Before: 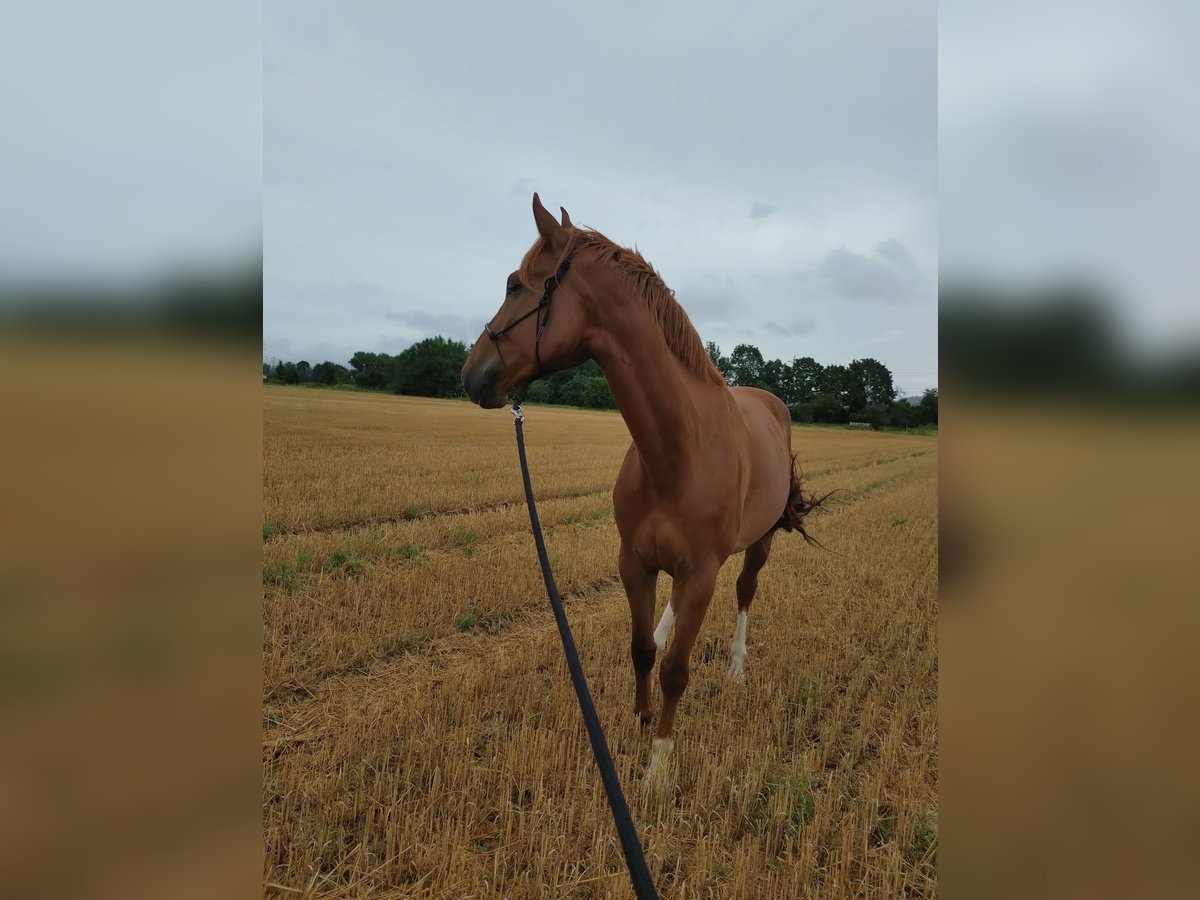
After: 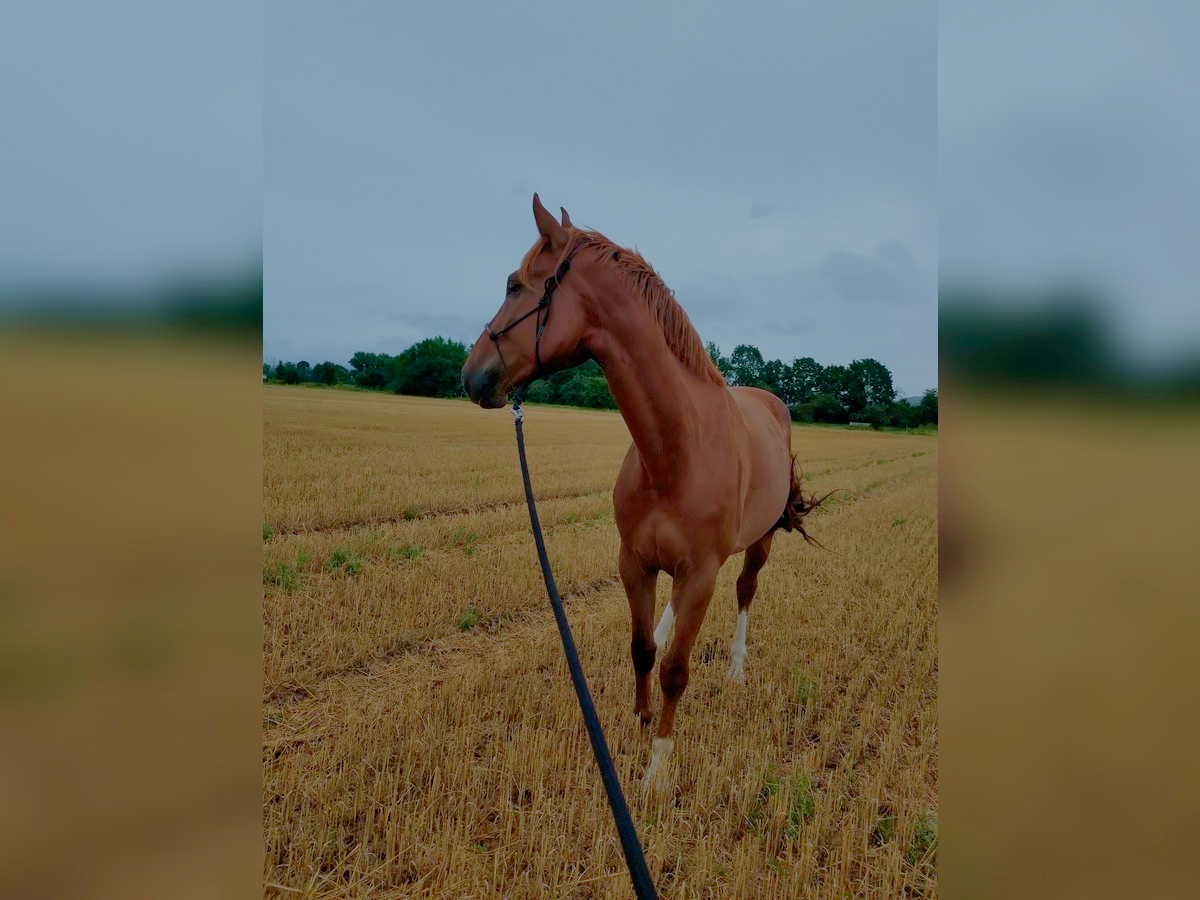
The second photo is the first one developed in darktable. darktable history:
color calibration: output R [0.972, 0.068, -0.094, 0], output G [-0.178, 1.216, -0.086, 0], output B [0.095, -0.136, 0.98, 0], illuminant custom, x 0.371, y 0.381, temperature 4283.16 K
velvia: on, module defaults
filmic rgb: black relative exposure -7 EV, white relative exposure 6 EV, threshold 3 EV, target black luminance 0%, hardness 2.73, latitude 61.22%, contrast 0.691, highlights saturation mix 10%, shadows ↔ highlights balance -0.073%, preserve chrominance no, color science v4 (2020), iterations of high-quality reconstruction 10, contrast in shadows soft, contrast in highlights soft, enable highlight reconstruction true
